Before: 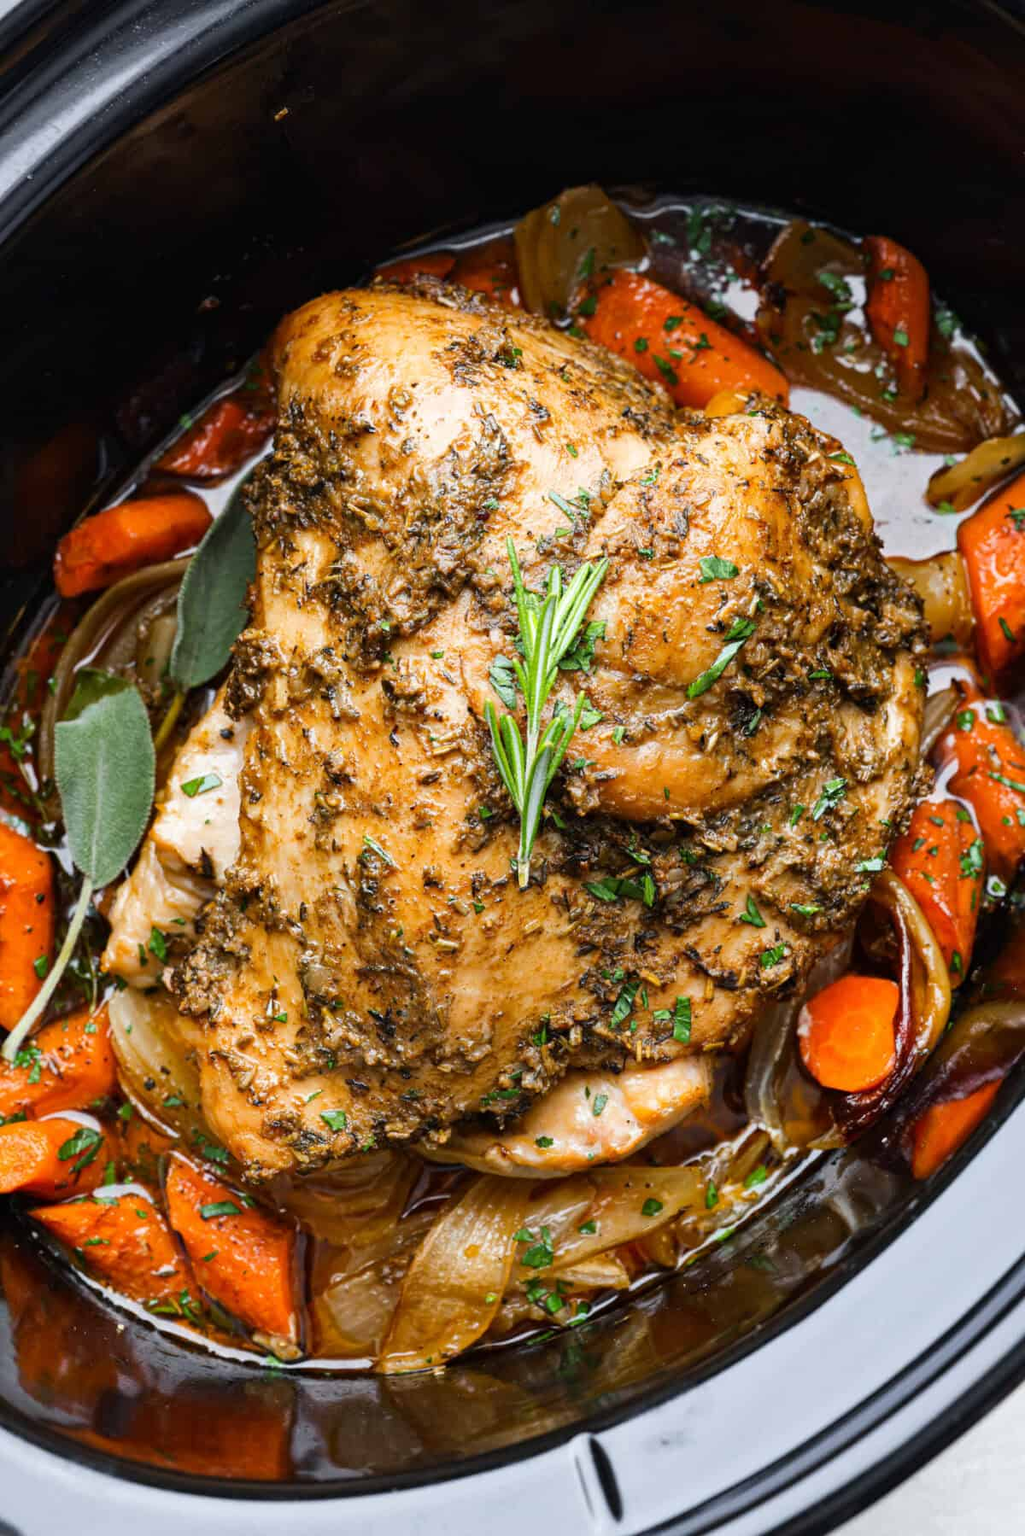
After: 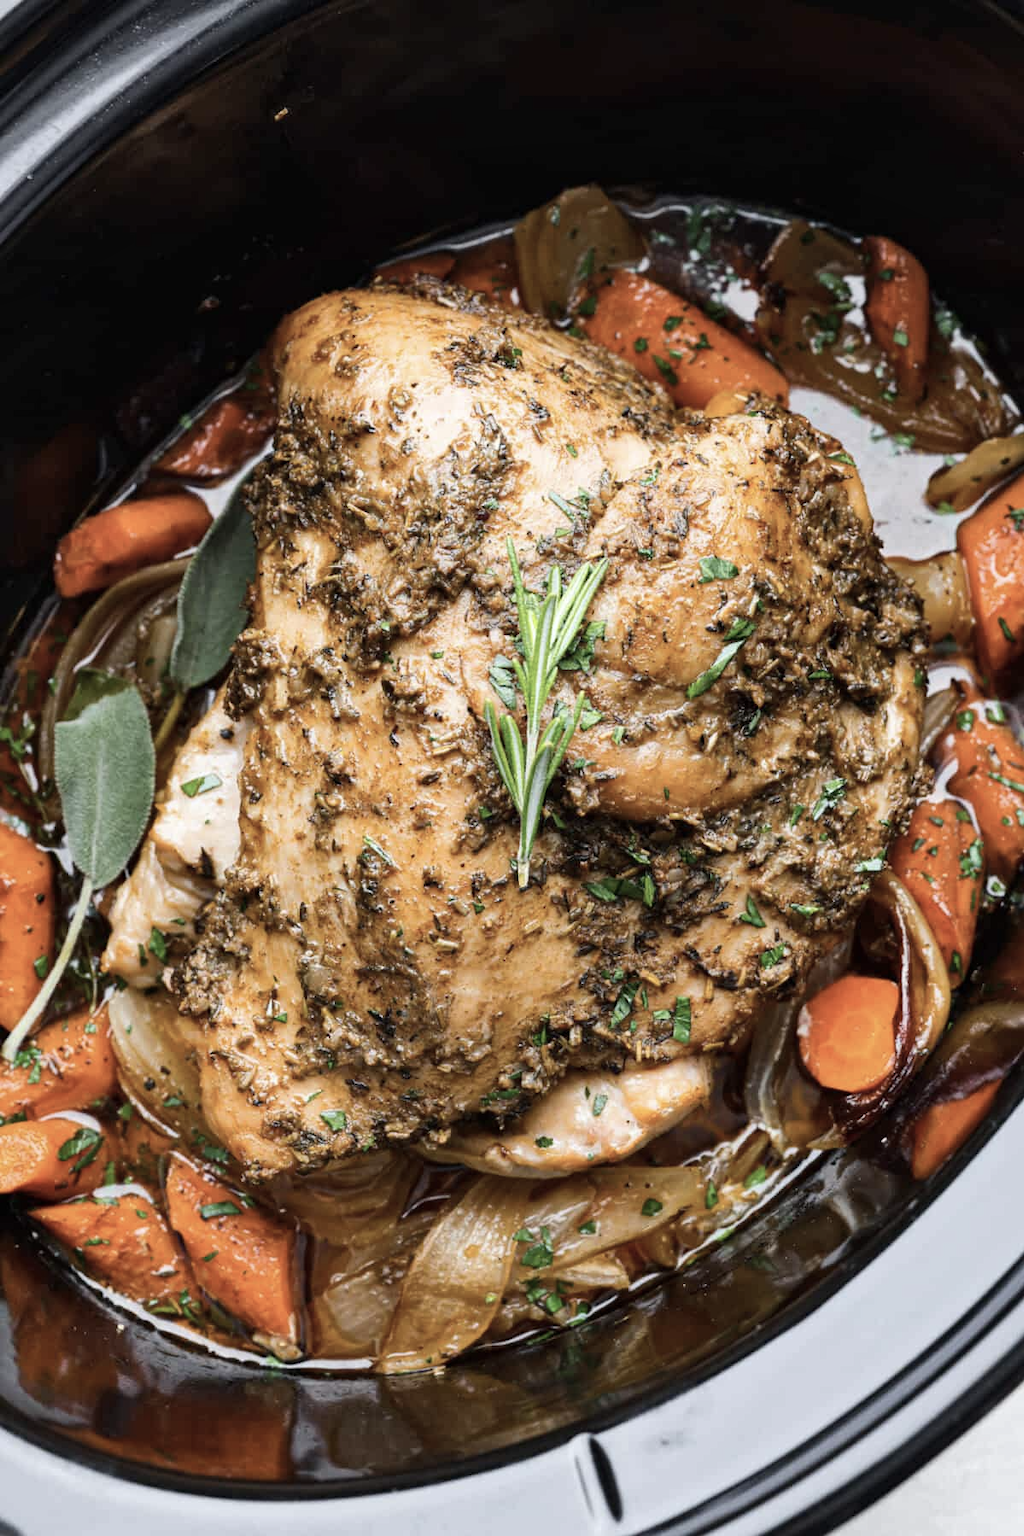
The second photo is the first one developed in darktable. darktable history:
contrast brightness saturation: contrast 0.1, saturation -0.36
exposure: compensate highlight preservation false
shadows and highlights: shadows 30.86, highlights 0, soften with gaussian
